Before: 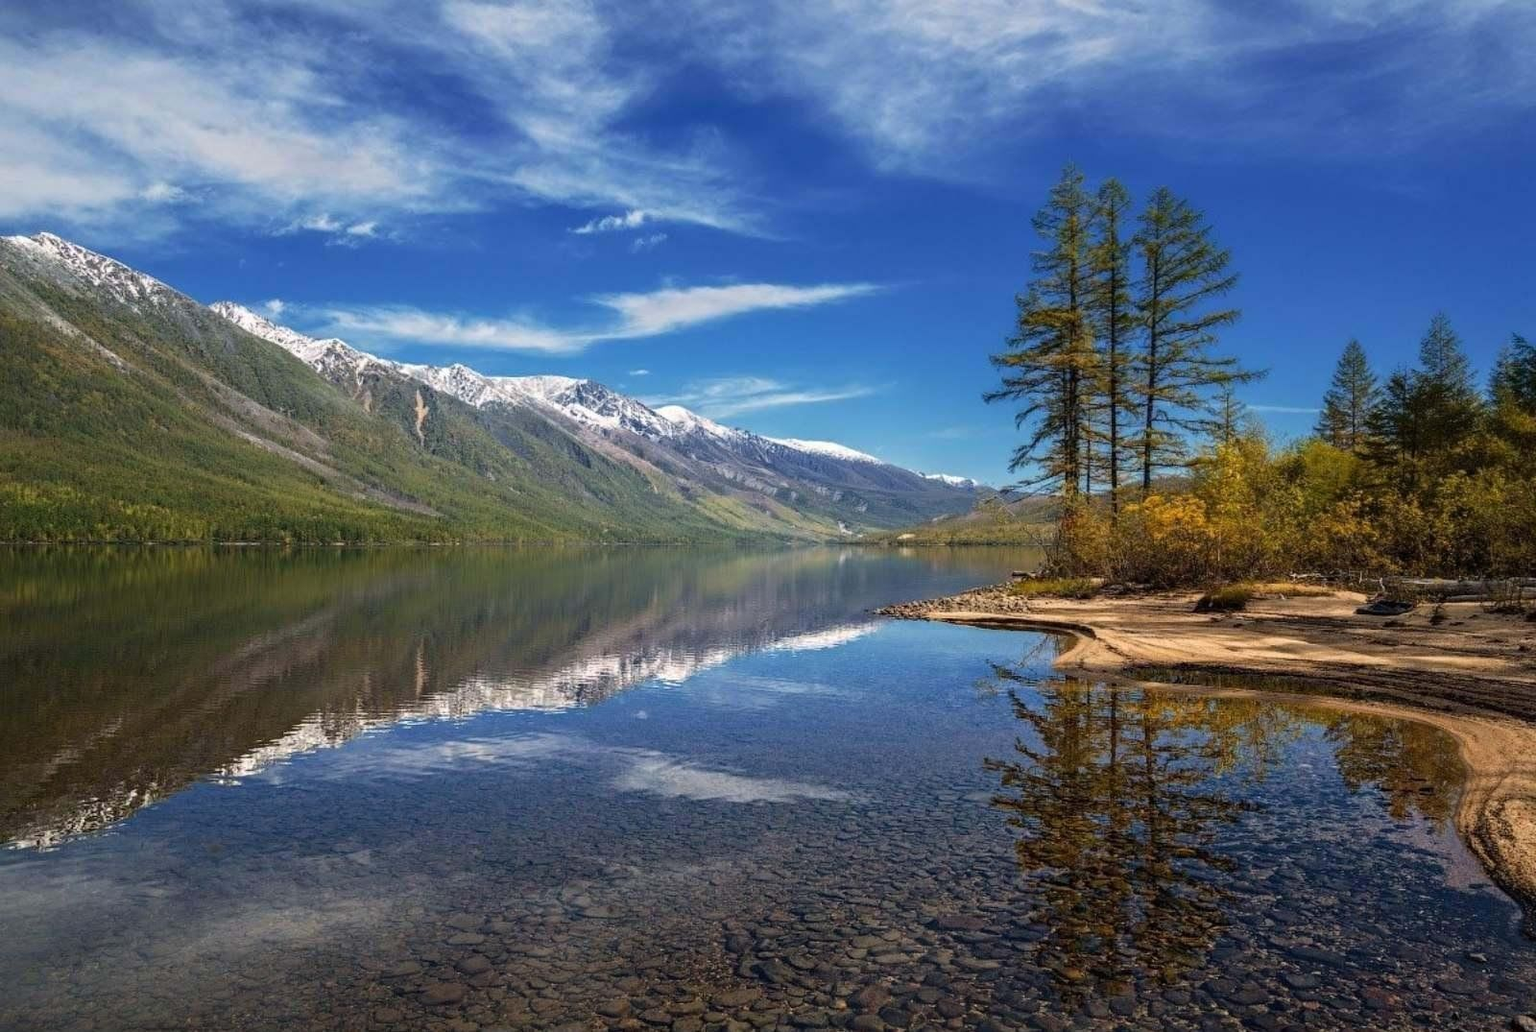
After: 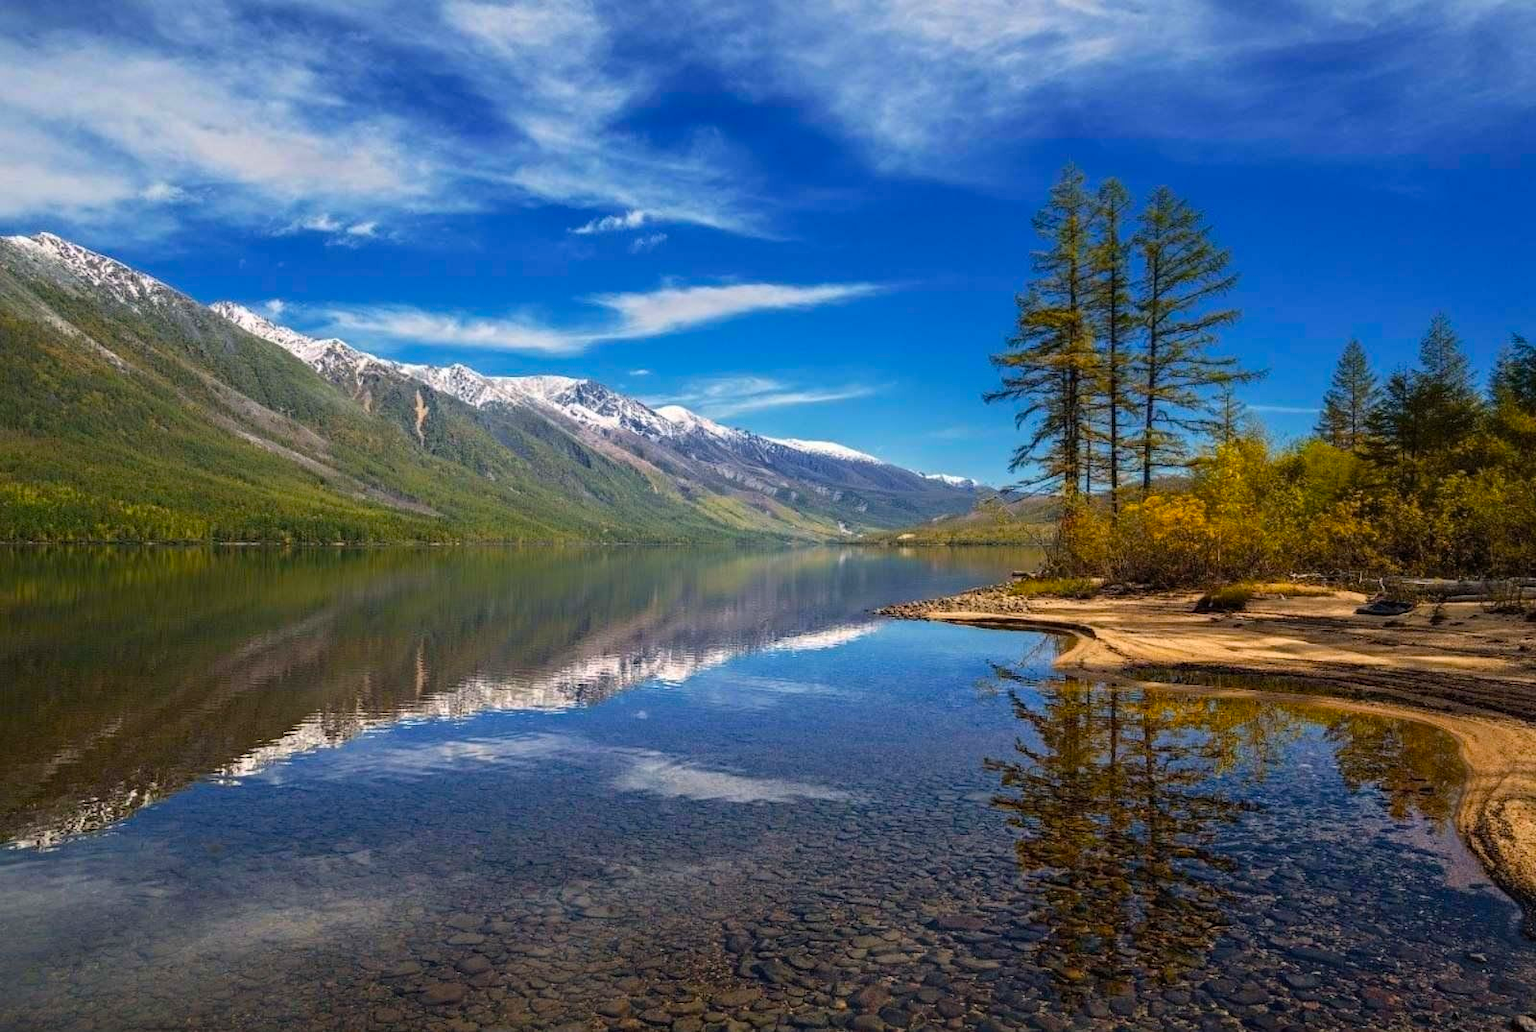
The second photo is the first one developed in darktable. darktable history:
color balance rgb: highlights gain › luminance 0.921%, highlights gain › chroma 0.318%, highlights gain › hue 42.77°, perceptual saturation grading › global saturation 19.877%, global vibrance 20%
